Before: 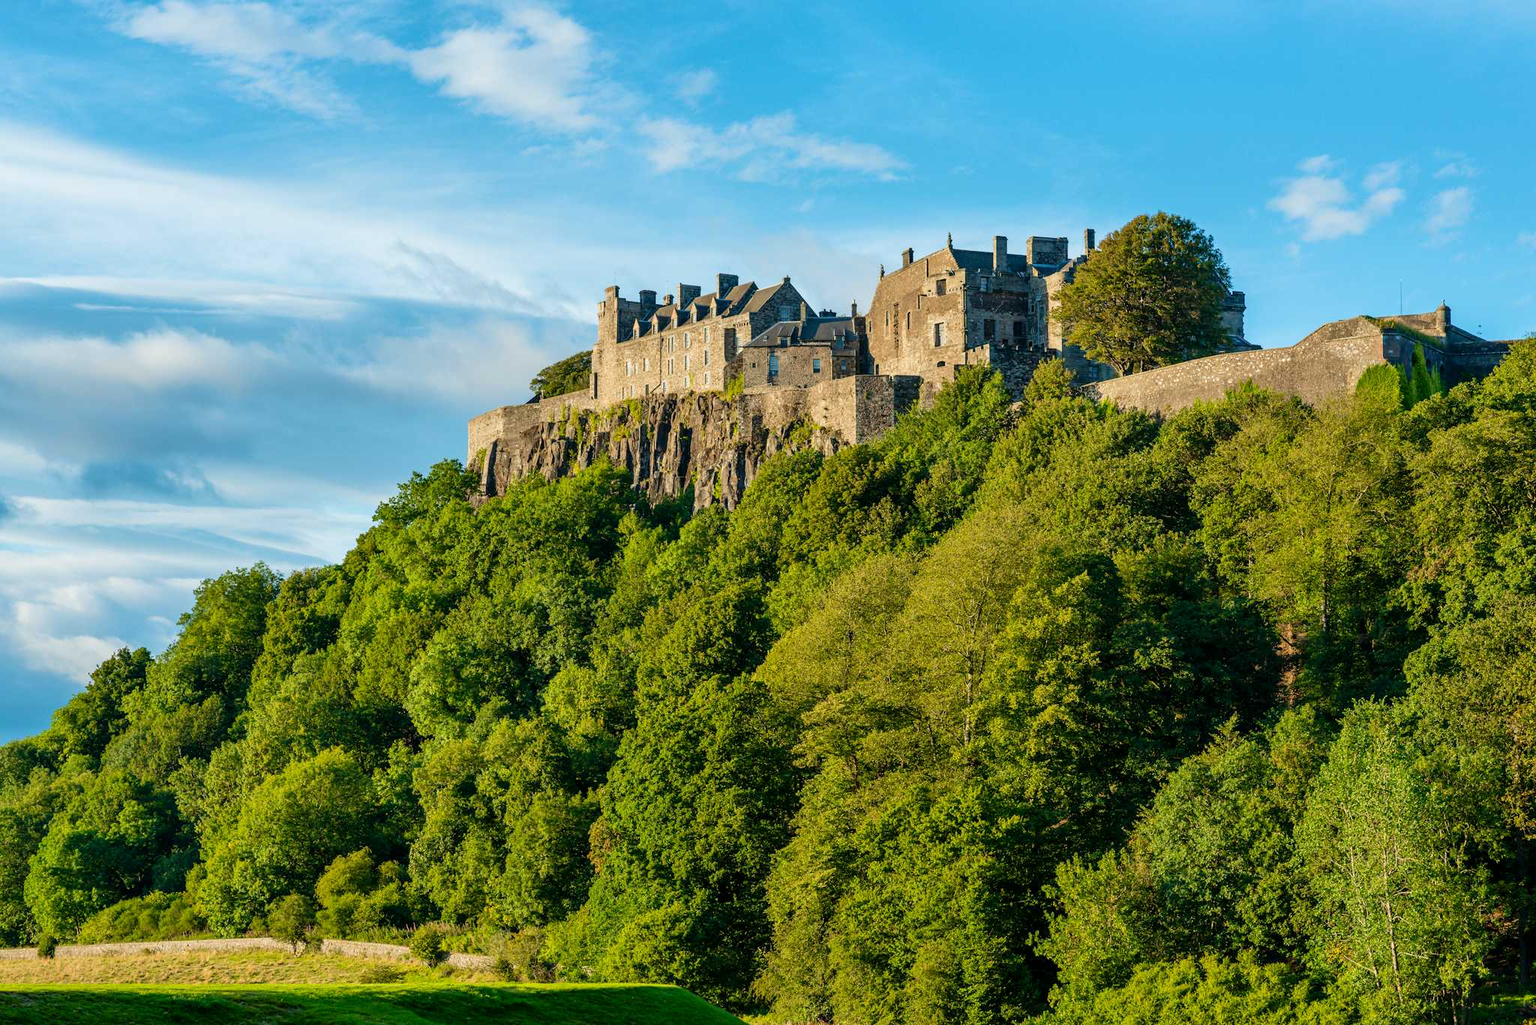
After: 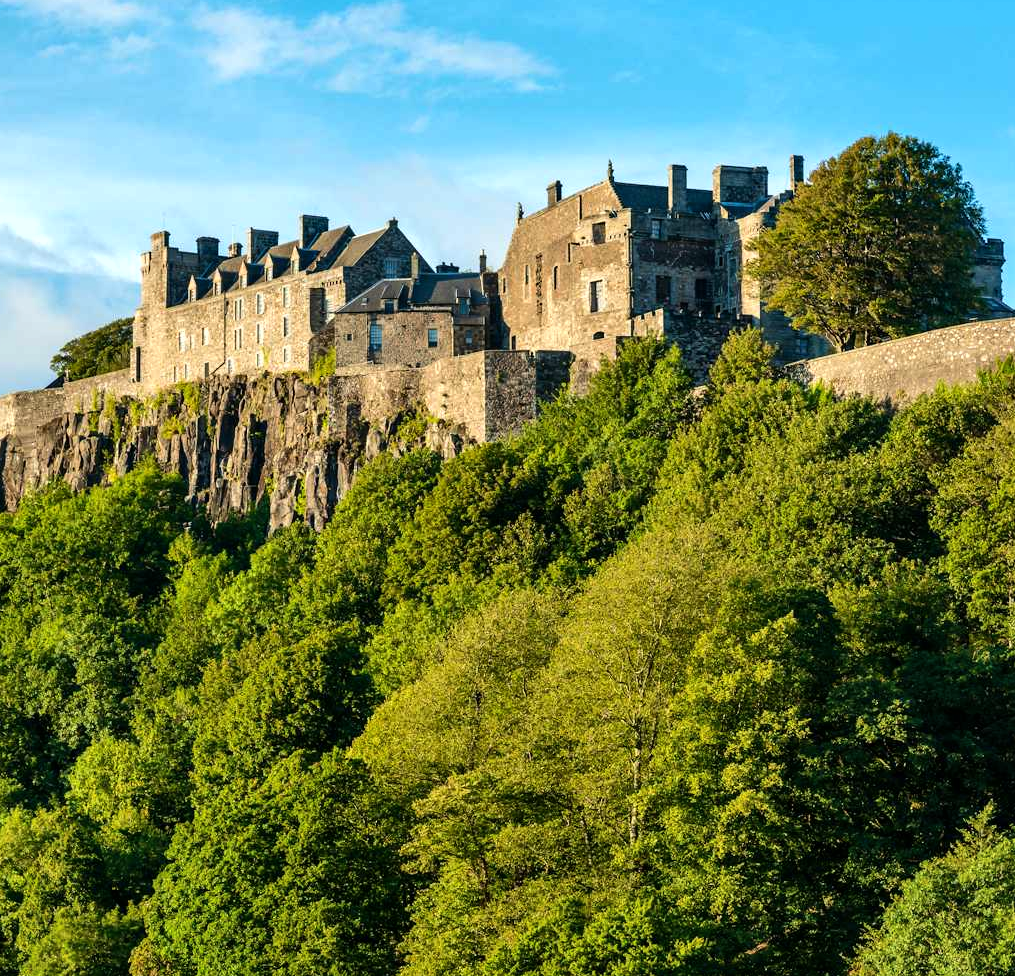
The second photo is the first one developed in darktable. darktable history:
tone equalizer: -8 EV -0.417 EV, -7 EV -0.389 EV, -6 EV -0.333 EV, -5 EV -0.222 EV, -3 EV 0.222 EV, -2 EV 0.333 EV, -1 EV 0.389 EV, +0 EV 0.417 EV, edges refinement/feathering 500, mask exposure compensation -1.57 EV, preserve details no
shadows and highlights: radius 125.46, shadows 30.51, highlights -30.51, low approximation 0.01, soften with gaussian
crop: left 32.075%, top 10.976%, right 18.355%, bottom 17.596%
